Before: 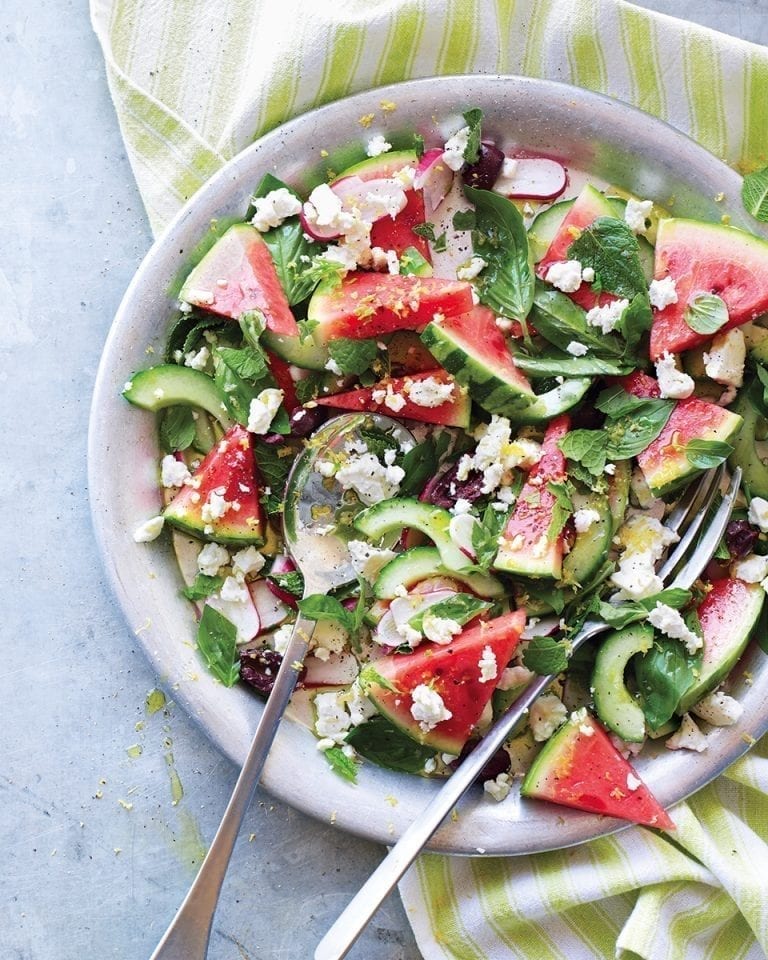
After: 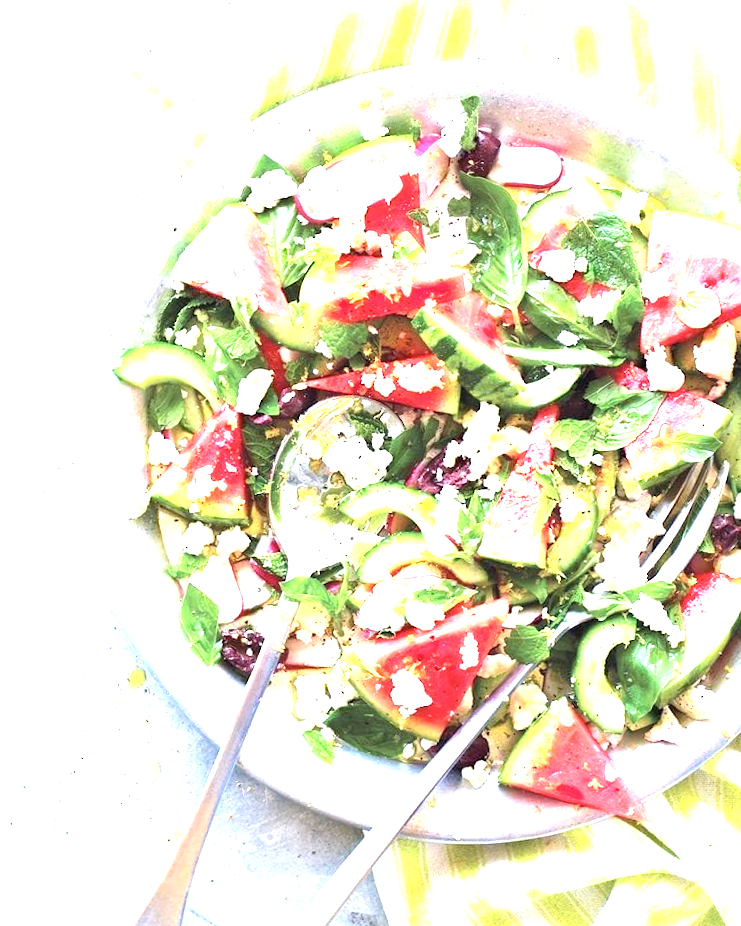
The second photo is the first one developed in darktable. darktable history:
crop and rotate: angle -1.69°
exposure: black level correction 0, exposure 1.975 EV, compensate exposure bias true, compensate highlight preservation false
contrast brightness saturation: contrast 0.05, brightness 0.06, saturation 0.01
